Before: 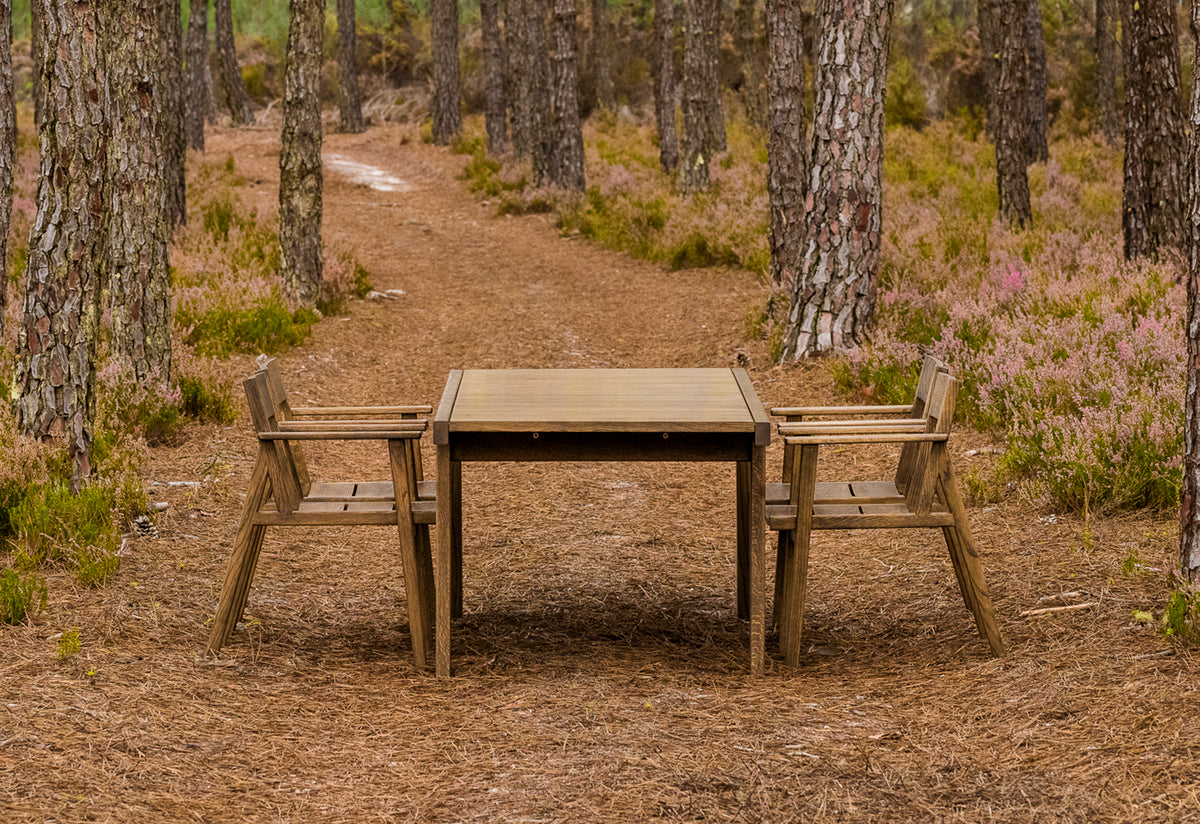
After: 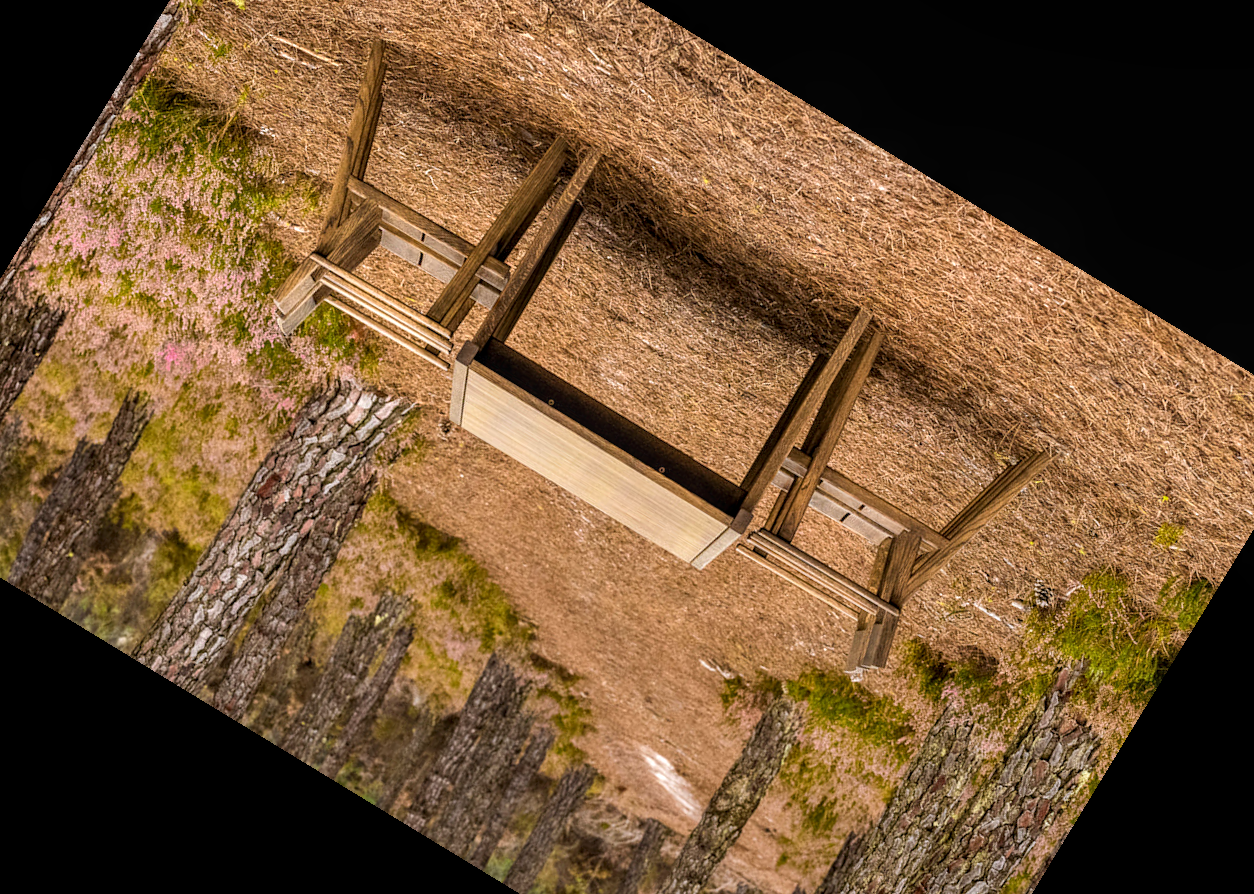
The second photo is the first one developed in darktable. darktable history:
exposure: exposure 0.556 EV, compensate highlight preservation false
graduated density: rotation -180°, offset 24.95
crop and rotate: angle 148.68°, left 9.111%, top 15.603%, right 4.588%, bottom 17.041%
local contrast: on, module defaults
